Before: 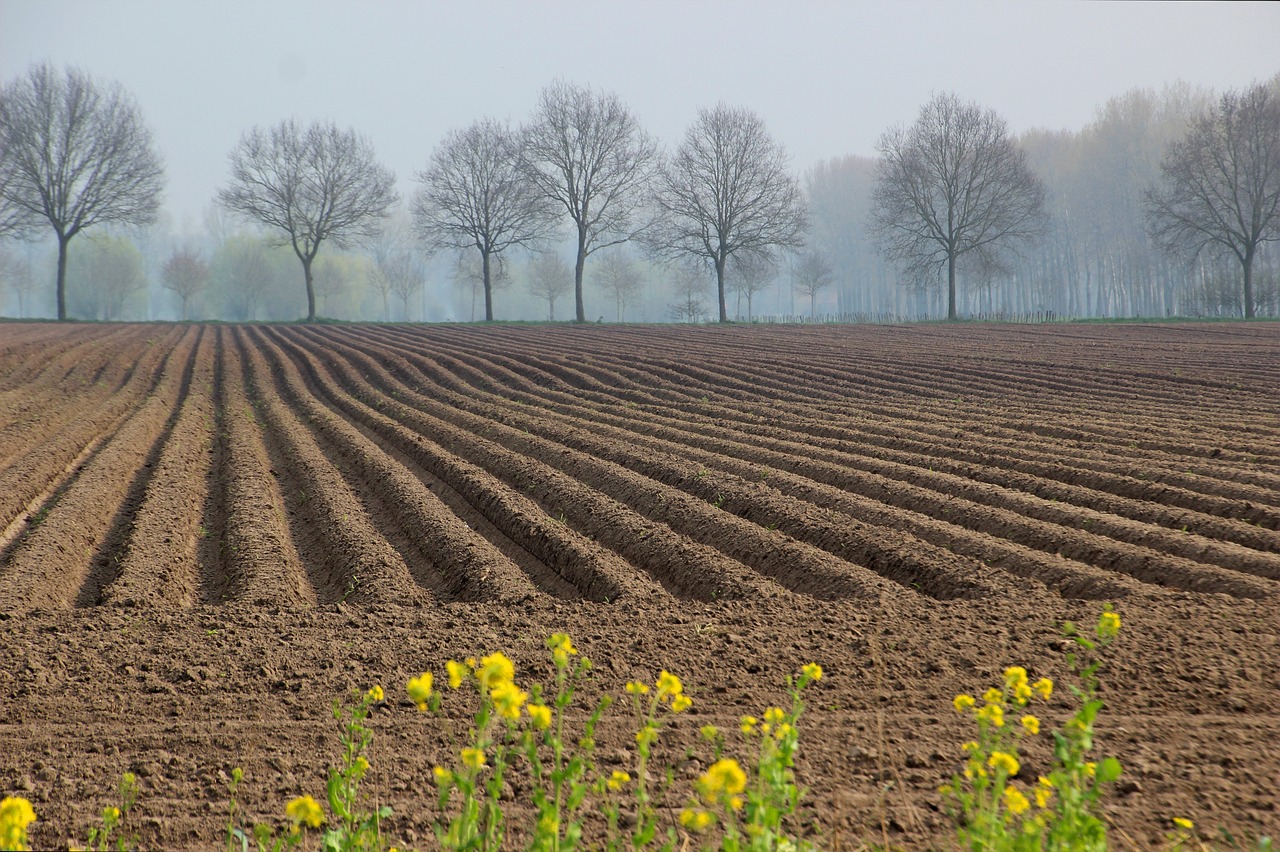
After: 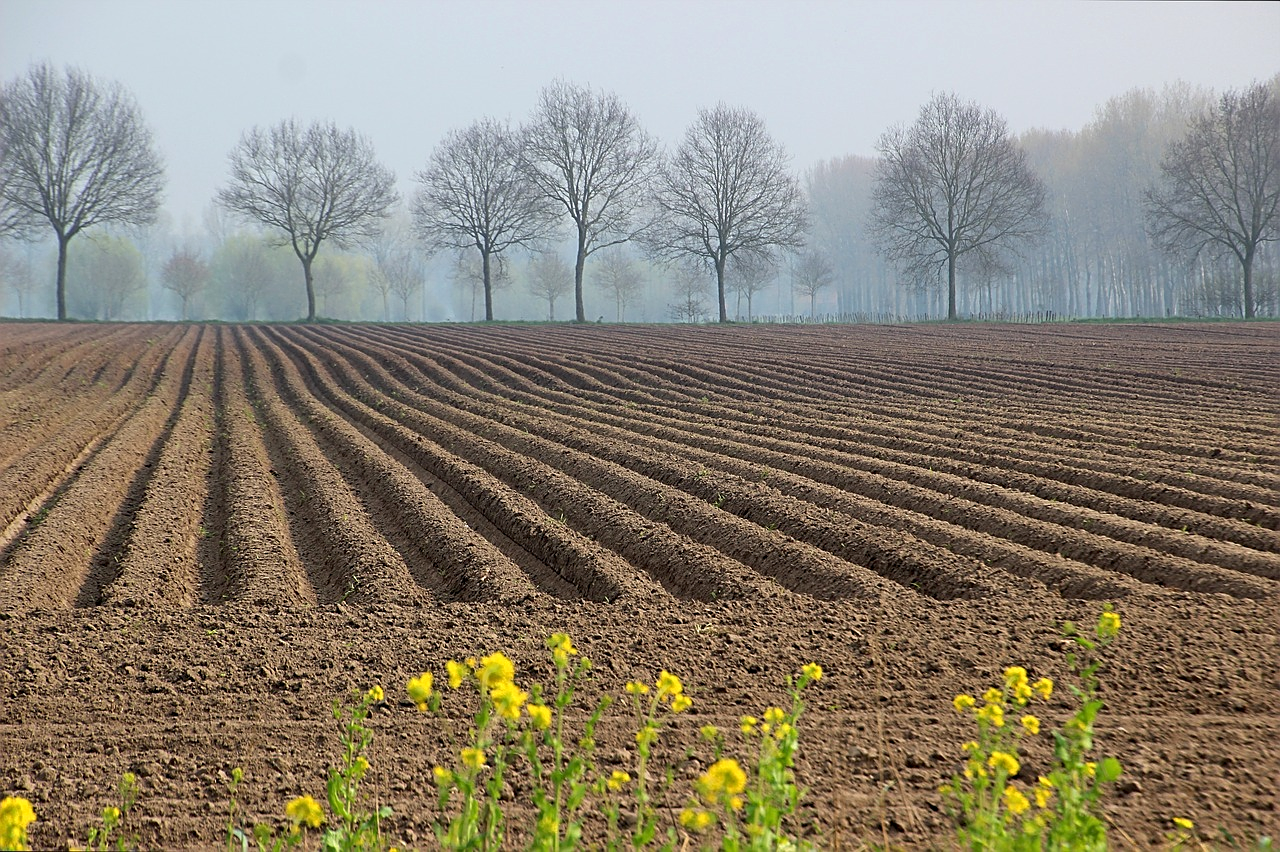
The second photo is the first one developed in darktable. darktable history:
exposure: exposure 0.127 EV, compensate highlight preservation false
sharpen: on, module defaults
